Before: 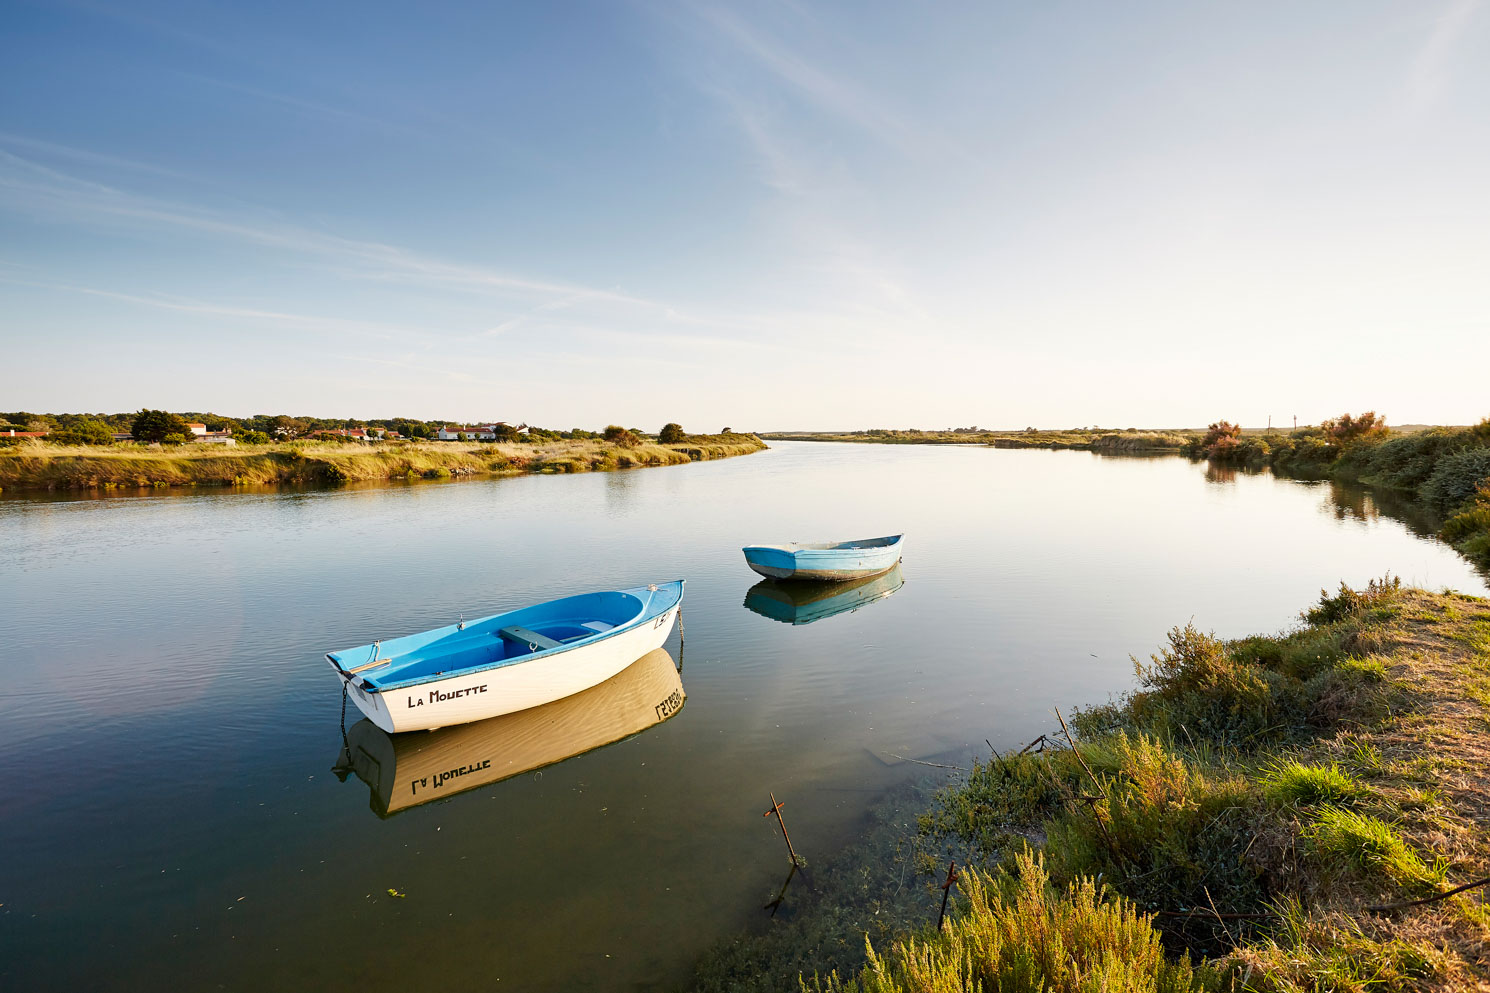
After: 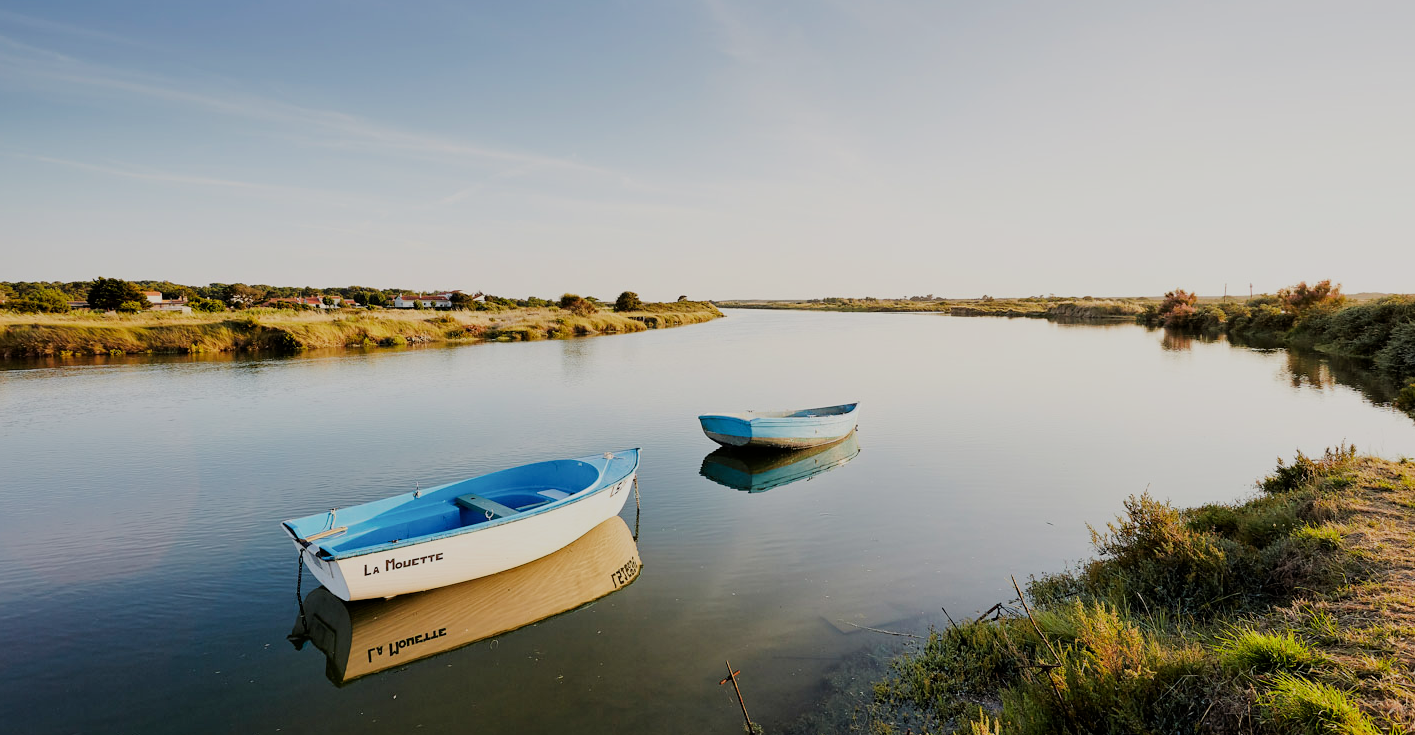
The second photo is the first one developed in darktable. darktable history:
filmic rgb: black relative exposure -7.32 EV, white relative exposure 5.09 EV, hardness 3.2
crop and rotate: left 2.991%, top 13.302%, right 1.981%, bottom 12.636%
